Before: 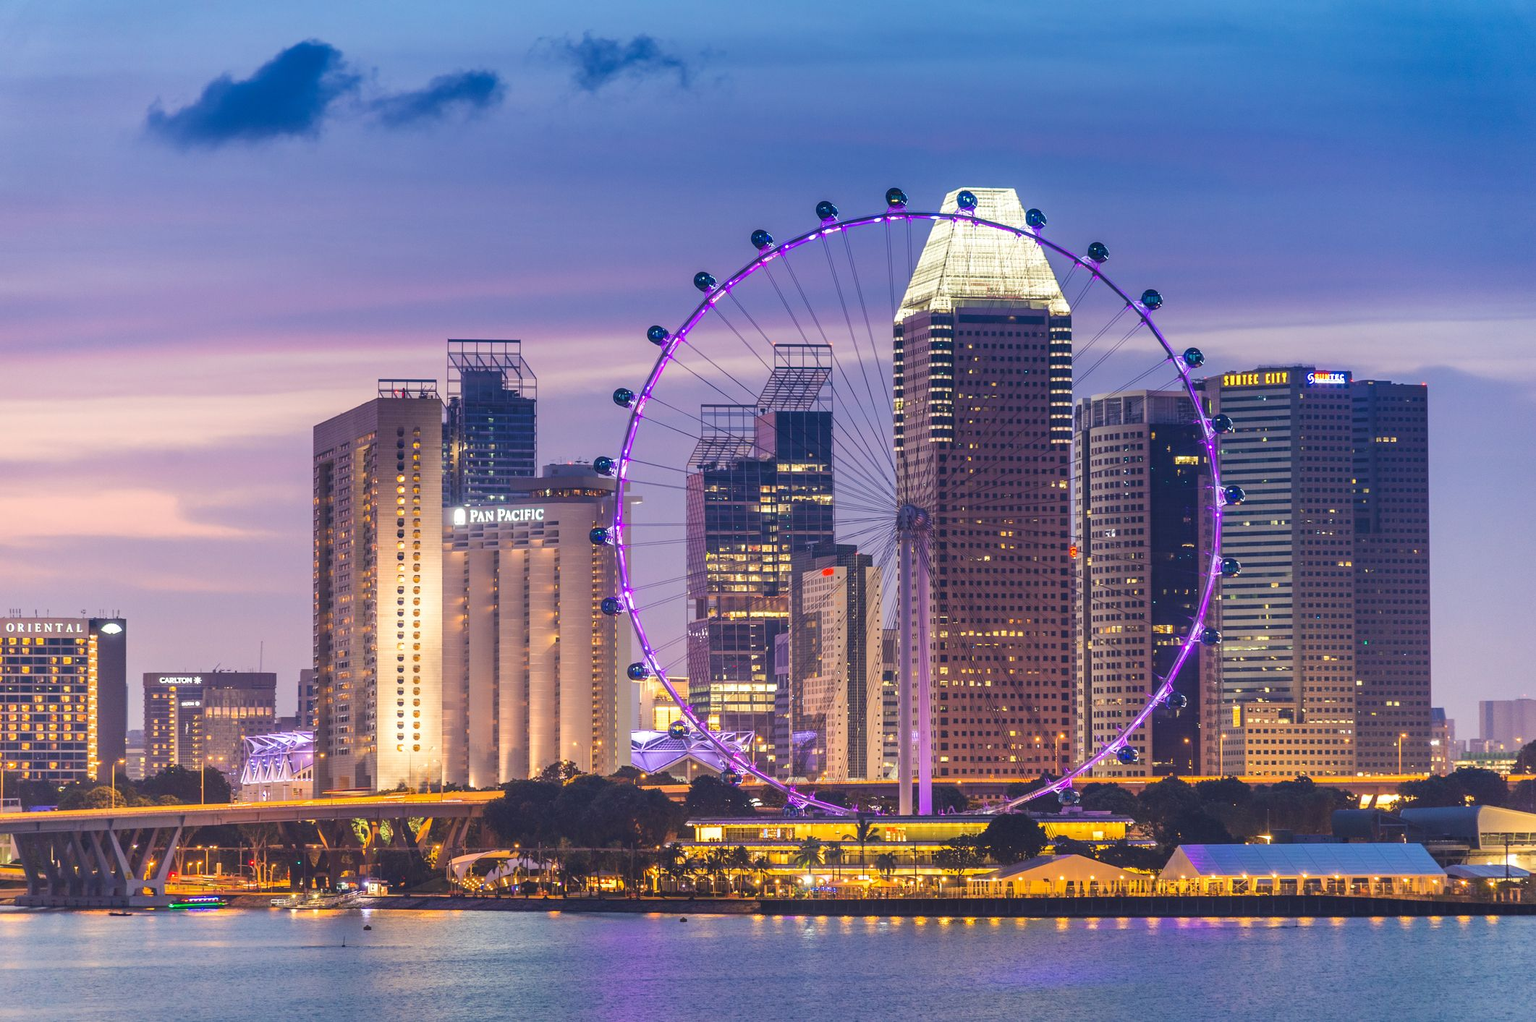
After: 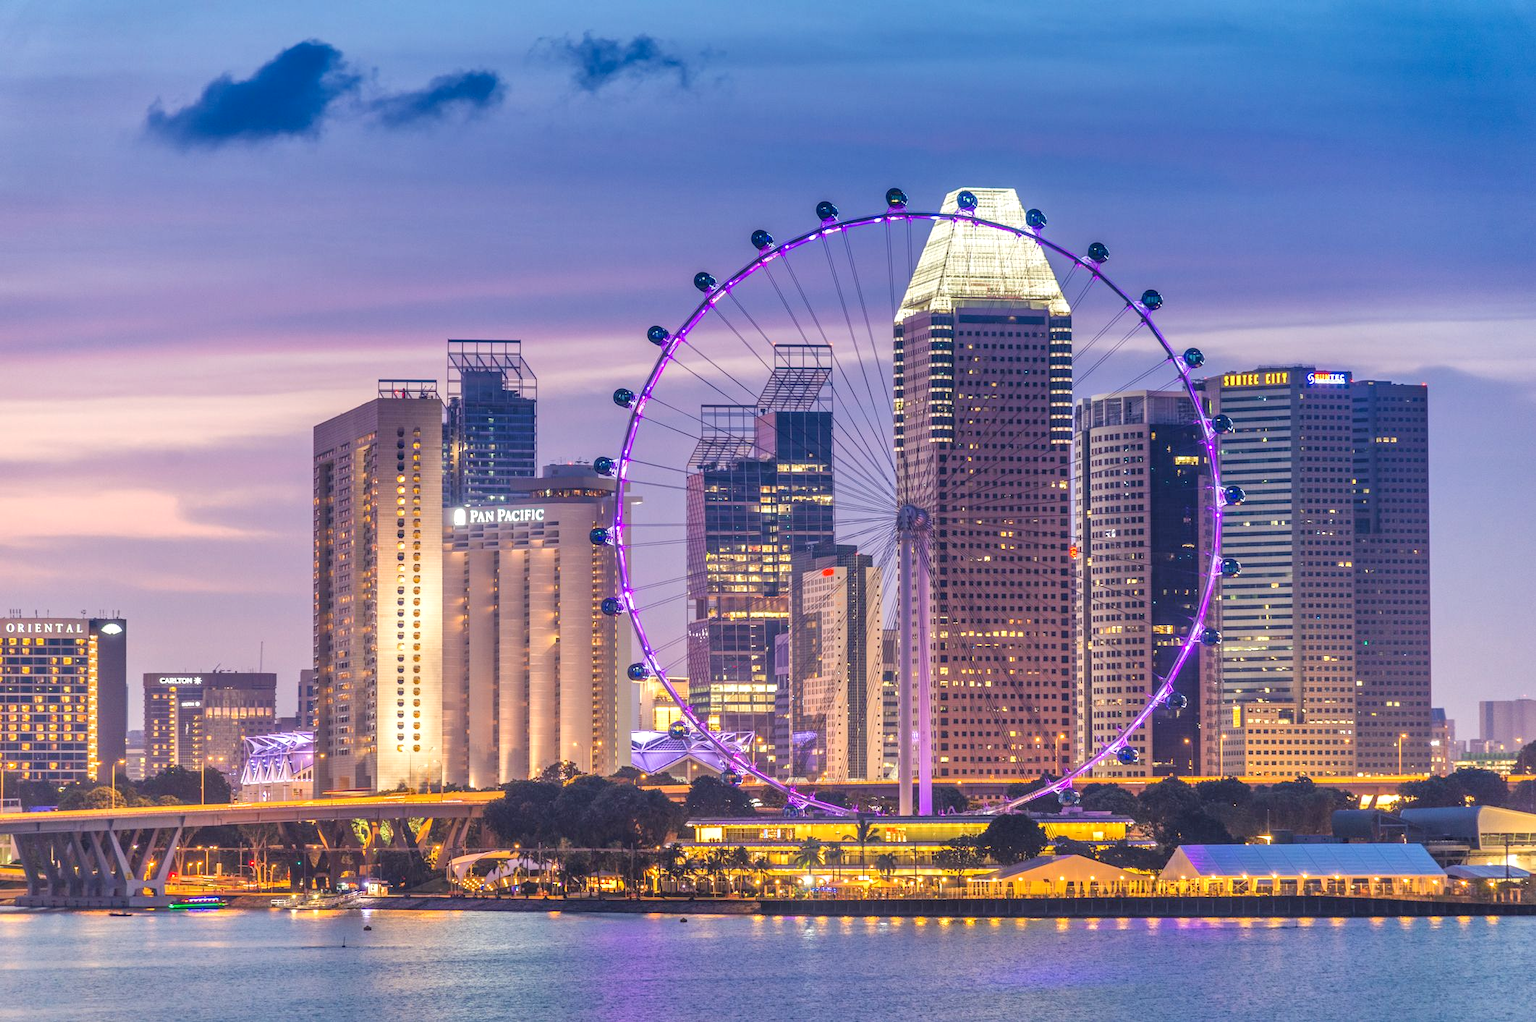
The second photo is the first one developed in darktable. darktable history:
tone equalizer: -8 EV 0.001 EV, -7 EV -0.004 EV, -6 EV 0.009 EV, -5 EV 0.032 EV, -4 EV 0.276 EV, -3 EV 0.644 EV, -2 EV 0.584 EV, -1 EV 0.187 EV, +0 EV 0.024 EV
local contrast: on, module defaults
